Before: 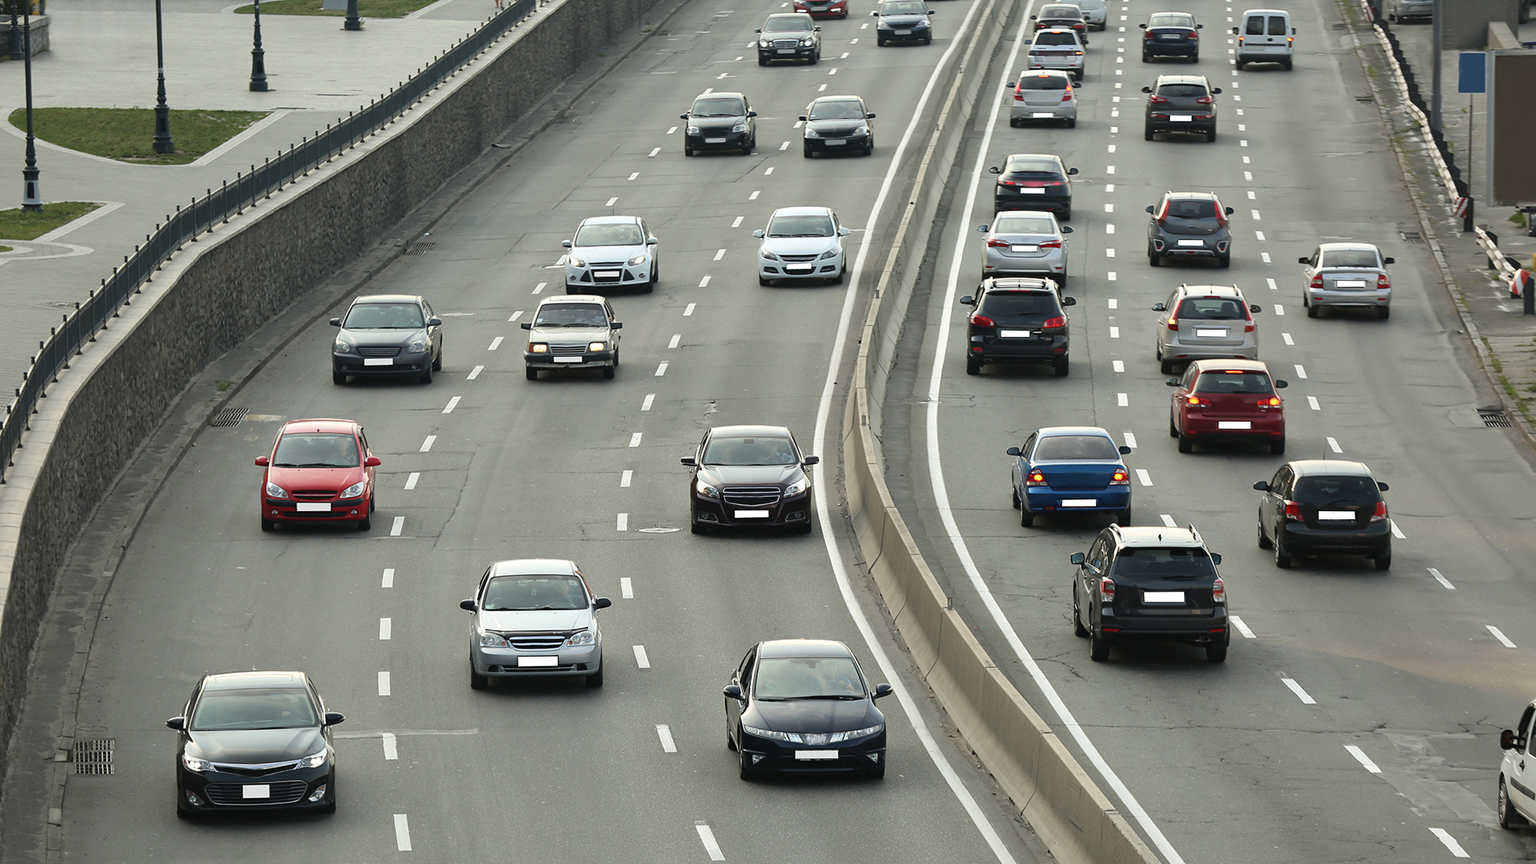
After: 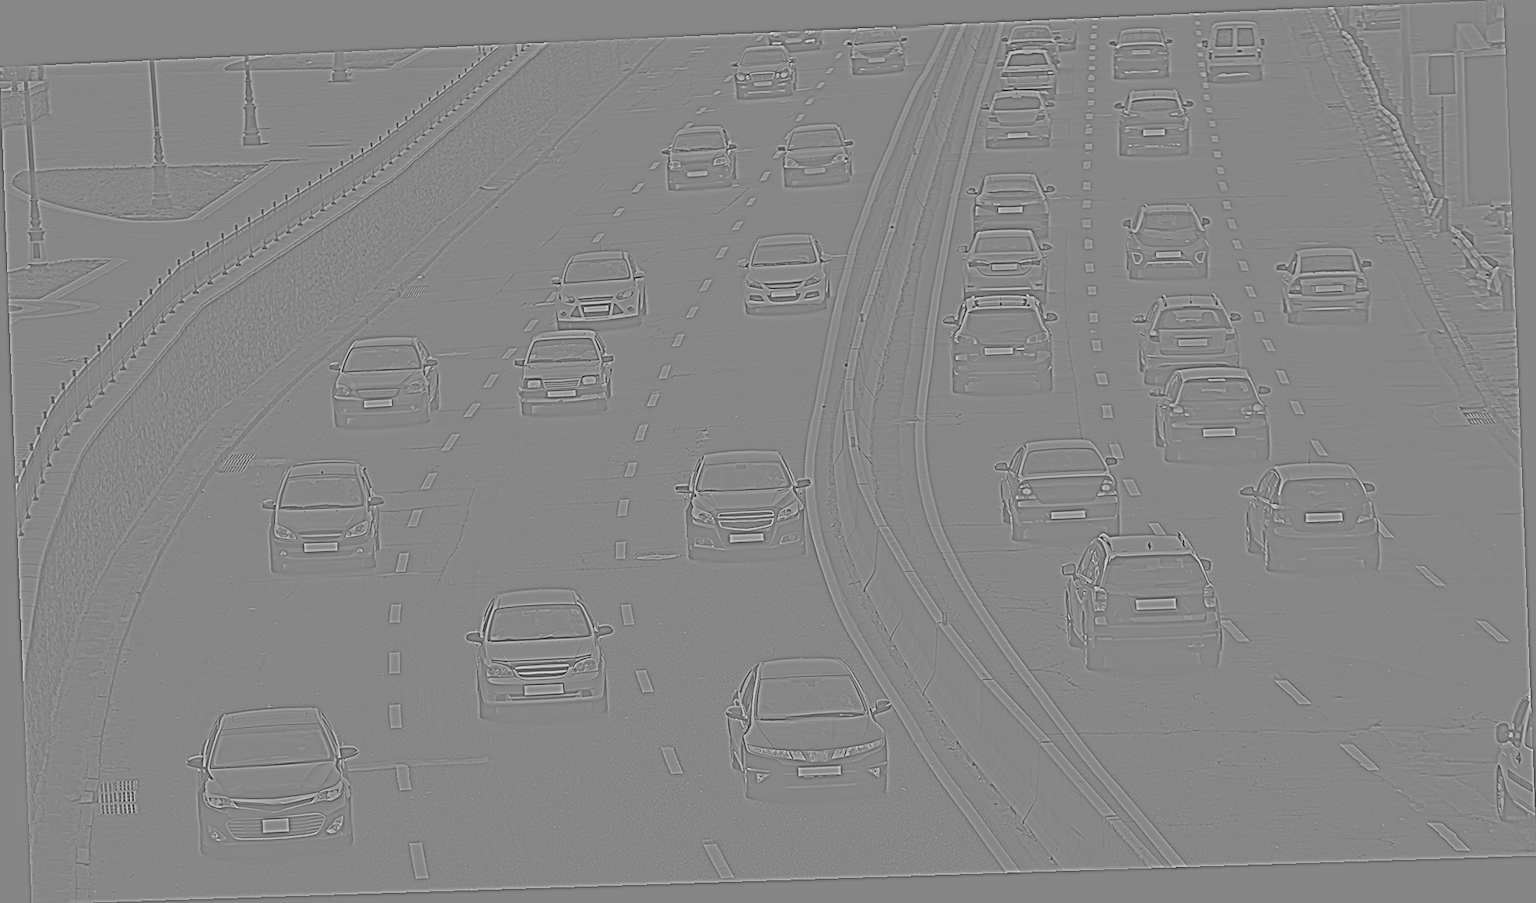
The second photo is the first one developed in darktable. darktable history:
rotate and perspective: rotation -2.22°, lens shift (horizontal) -0.022, automatic cropping off
highpass: sharpness 9.84%, contrast boost 9.94%
contrast brightness saturation: contrast 0.4, brightness 0.1, saturation 0.21
